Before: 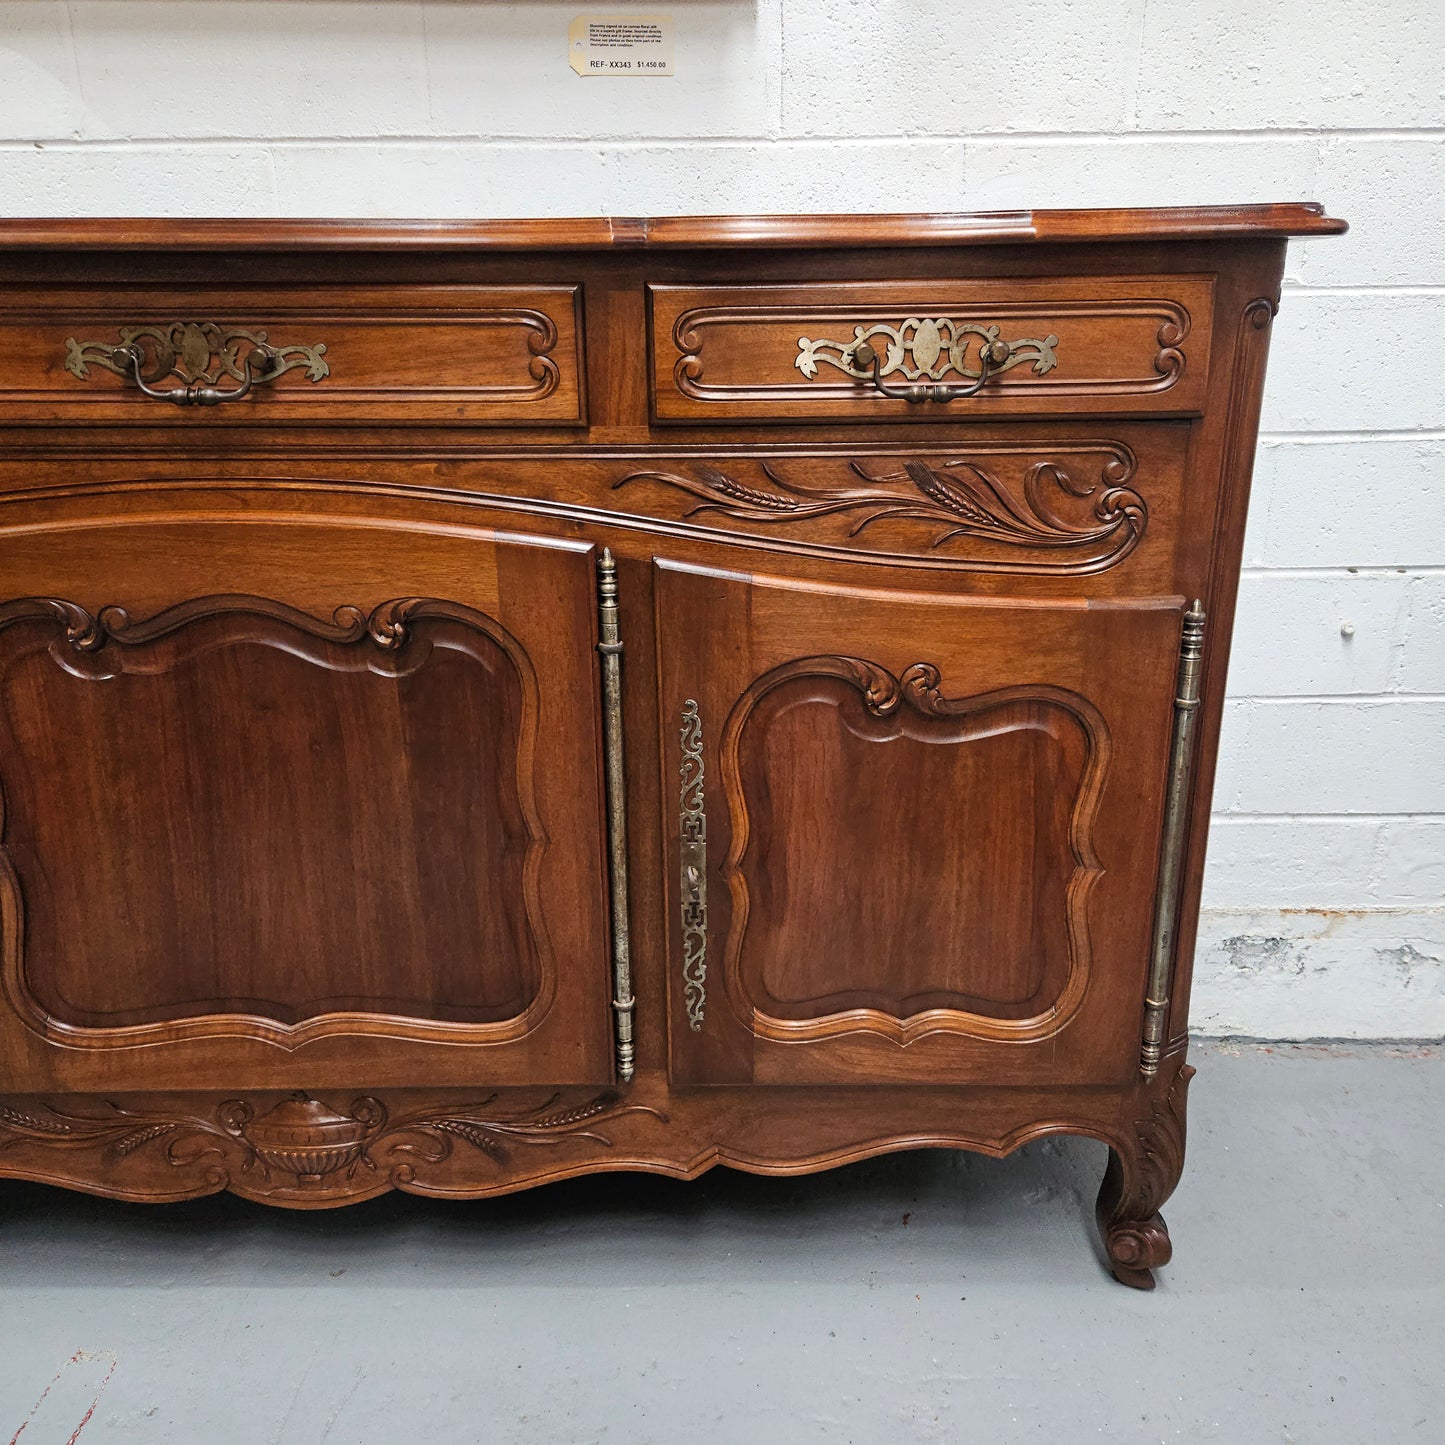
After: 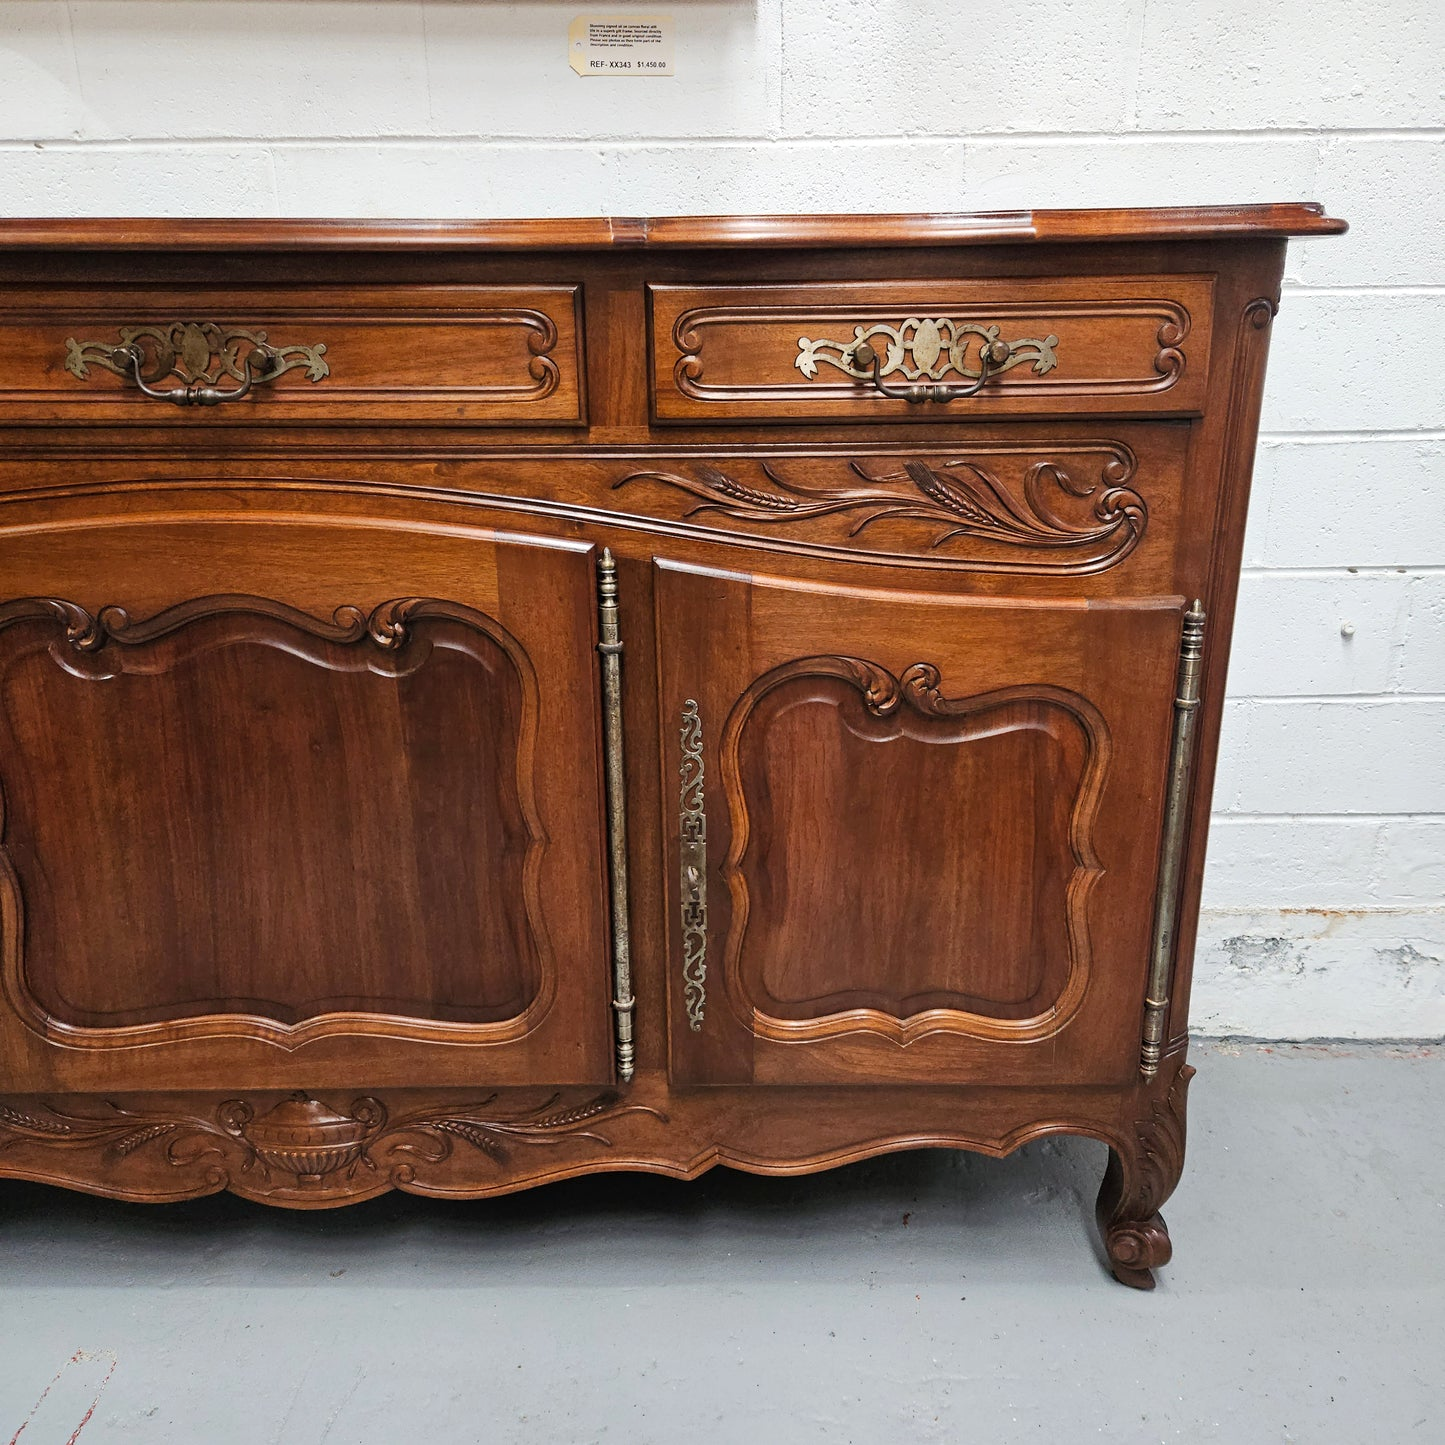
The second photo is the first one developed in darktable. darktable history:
tone equalizer: edges refinement/feathering 500, mask exposure compensation -1.57 EV, preserve details no
base curve: curves: ch0 [(0, 0) (0.472, 0.508) (1, 1)], preserve colors none
